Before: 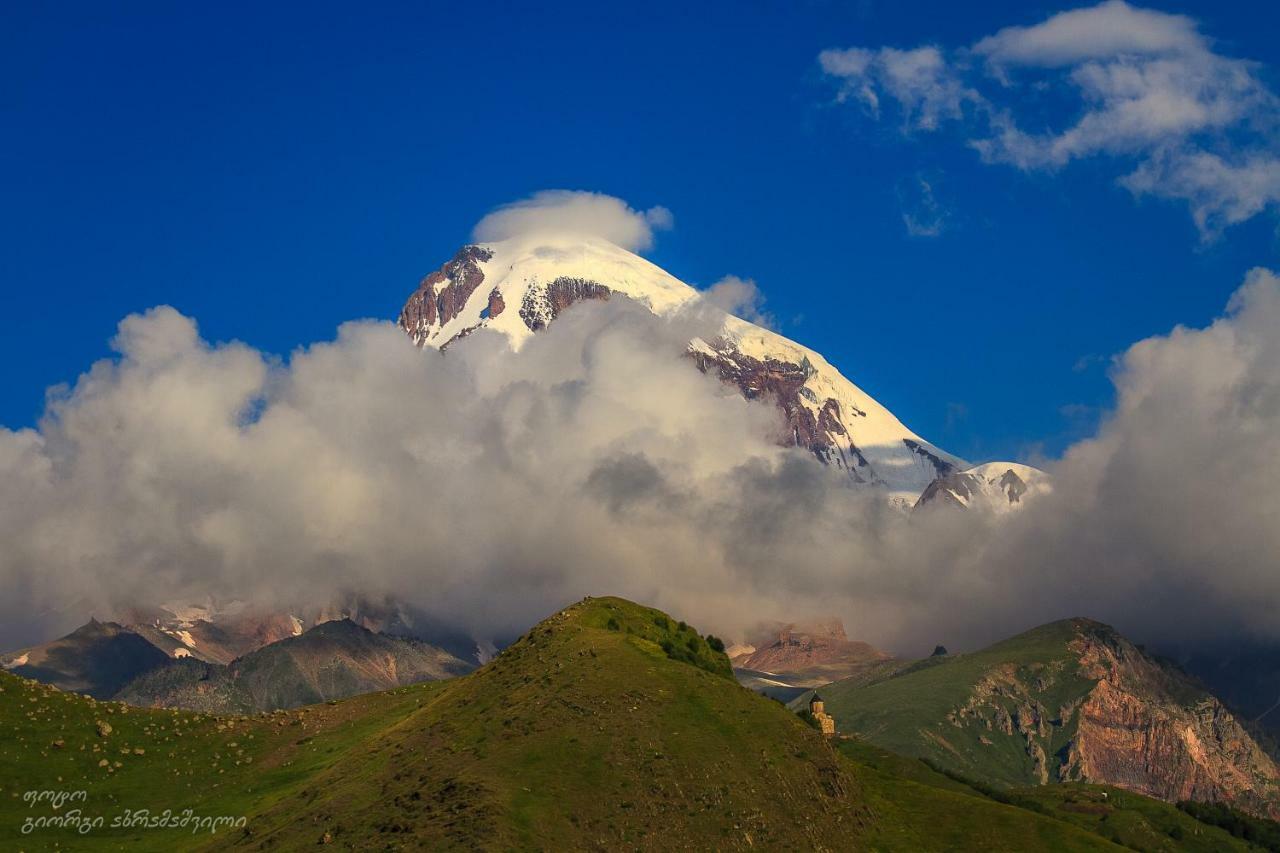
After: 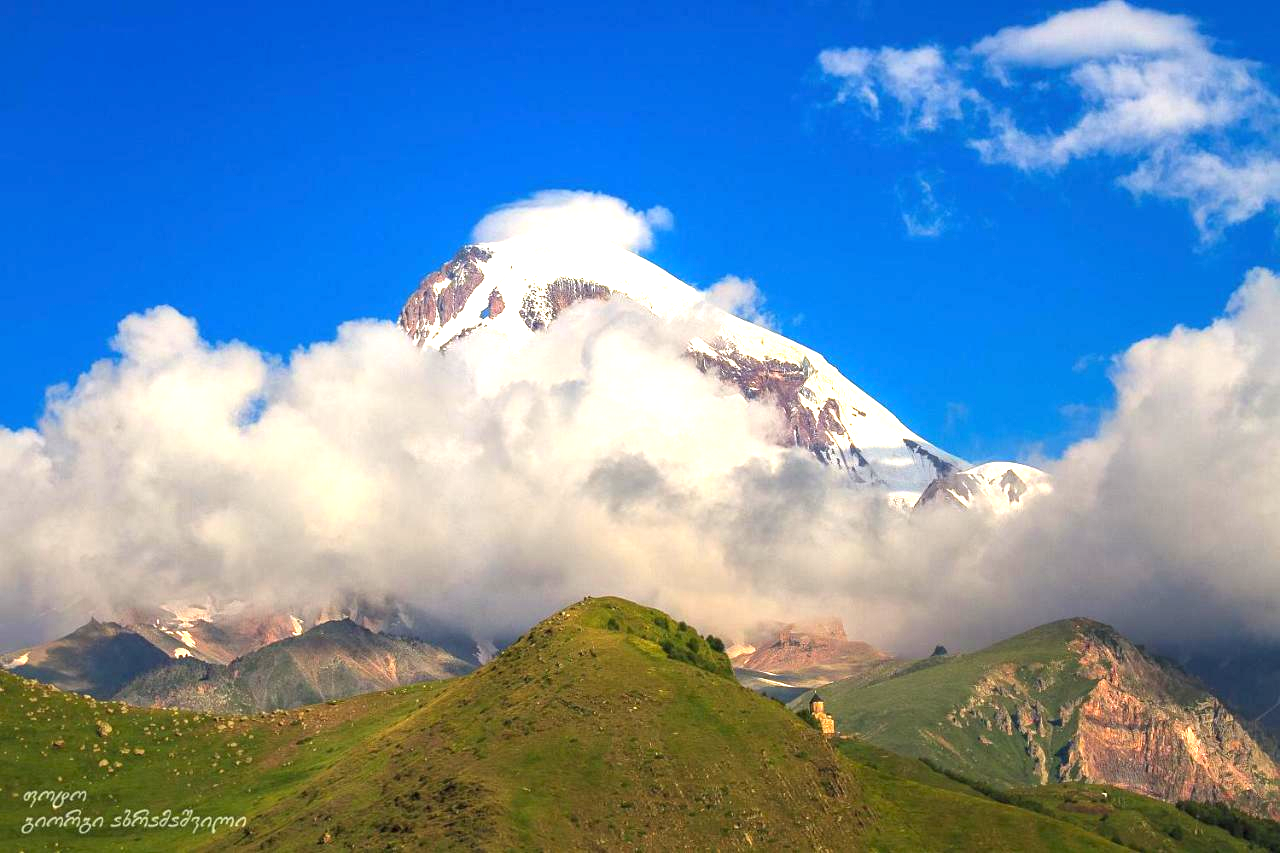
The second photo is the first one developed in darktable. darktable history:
exposure: black level correction 0, exposure 1.5 EV, compensate exposure bias true, compensate highlight preservation false
